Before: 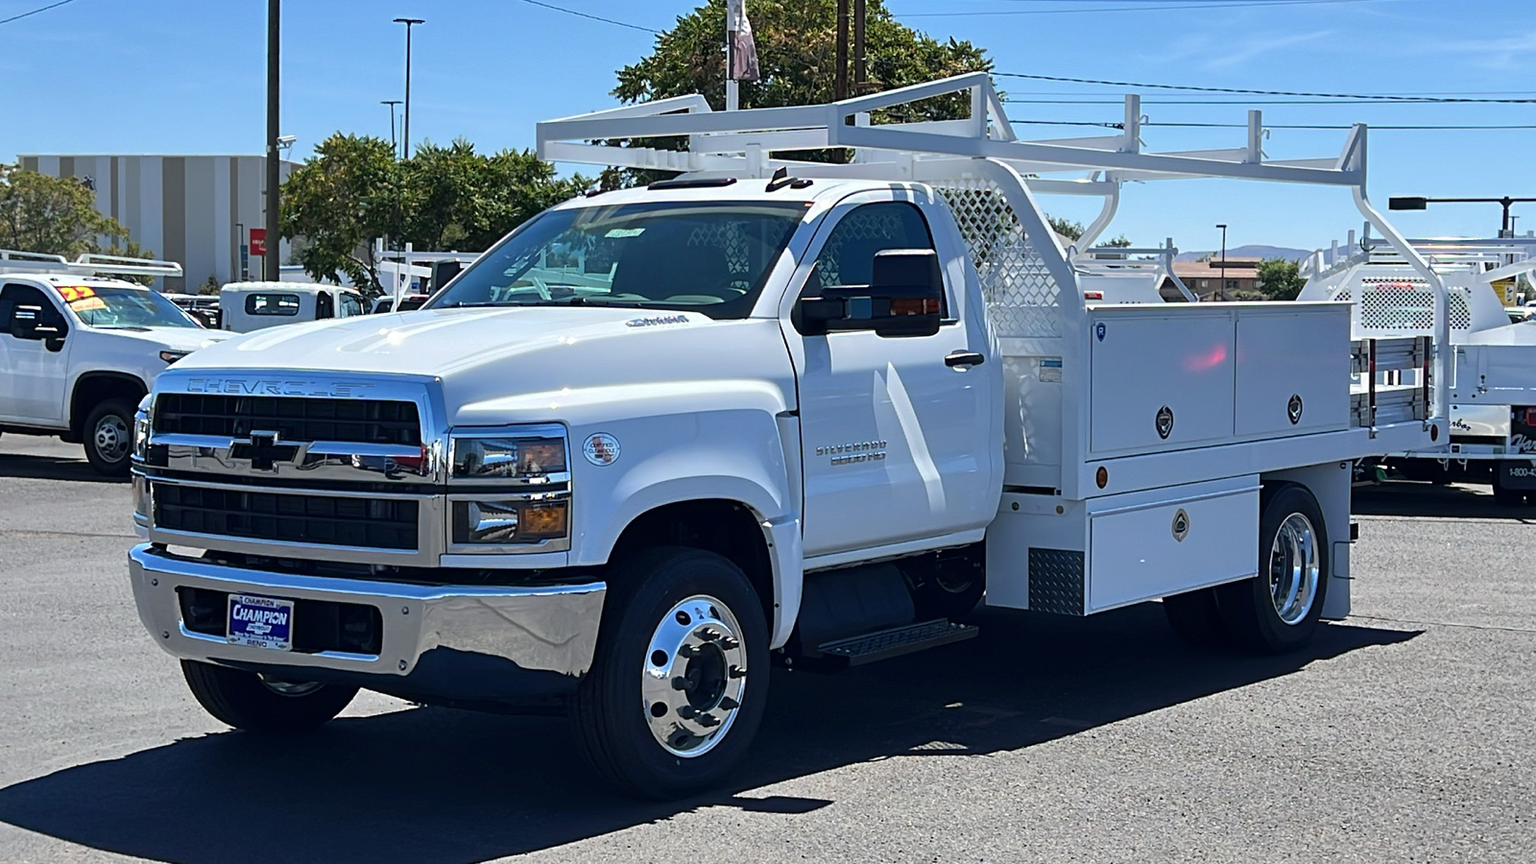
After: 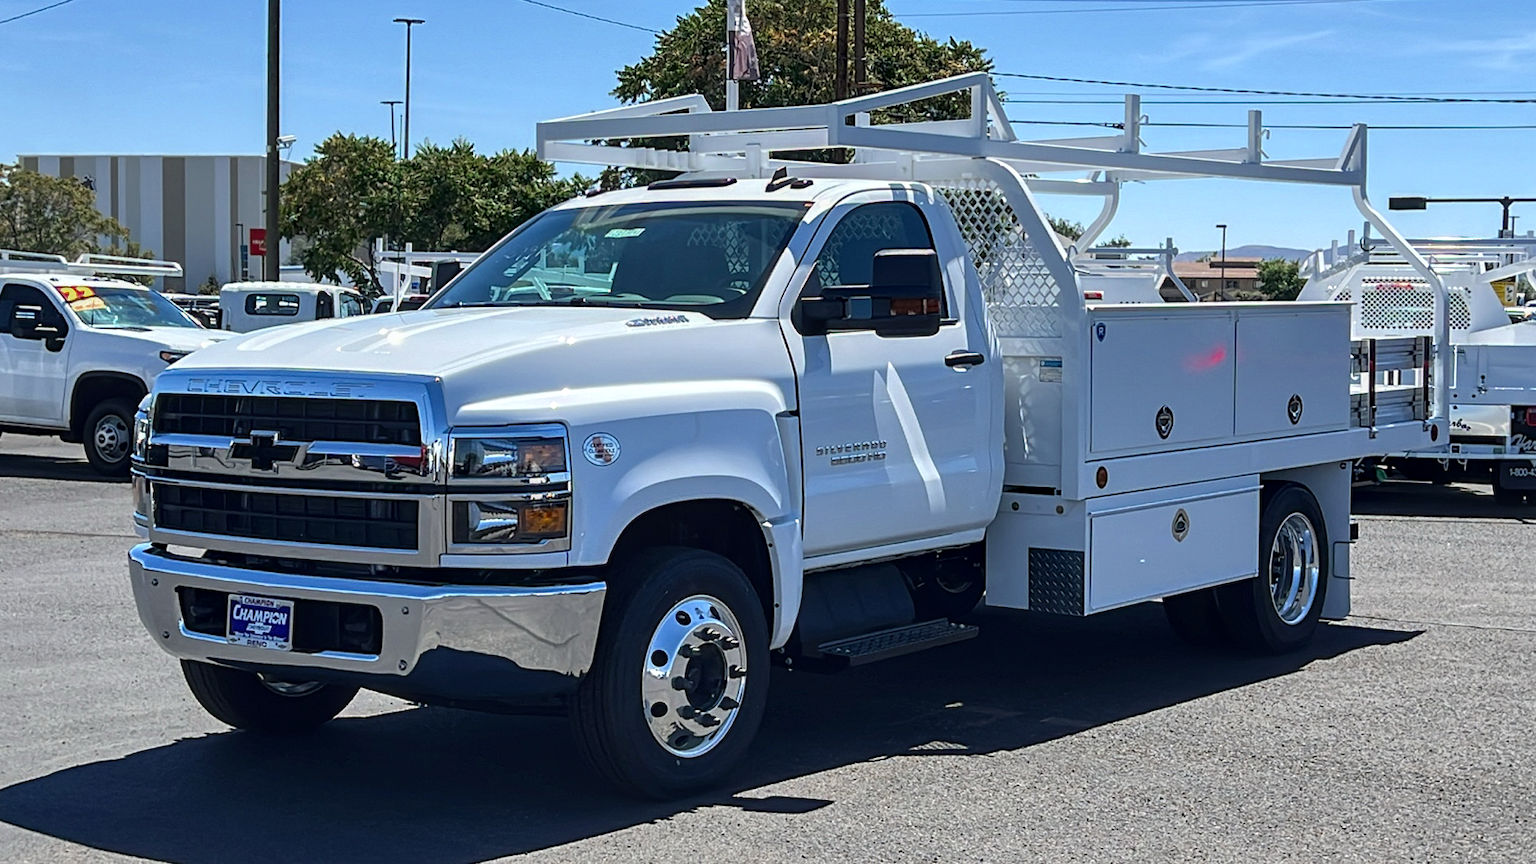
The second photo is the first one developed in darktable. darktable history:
local contrast: on, module defaults
color zones: curves: ch0 [(0.11, 0.396) (0.195, 0.36) (0.25, 0.5) (0.303, 0.412) (0.357, 0.544) (0.75, 0.5) (0.967, 0.328)]; ch1 [(0, 0.468) (0.112, 0.512) (0.202, 0.6) (0.25, 0.5) (0.307, 0.352) (0.357, 0.544) (0.75, 0.5) (0.963, 0.524)]
